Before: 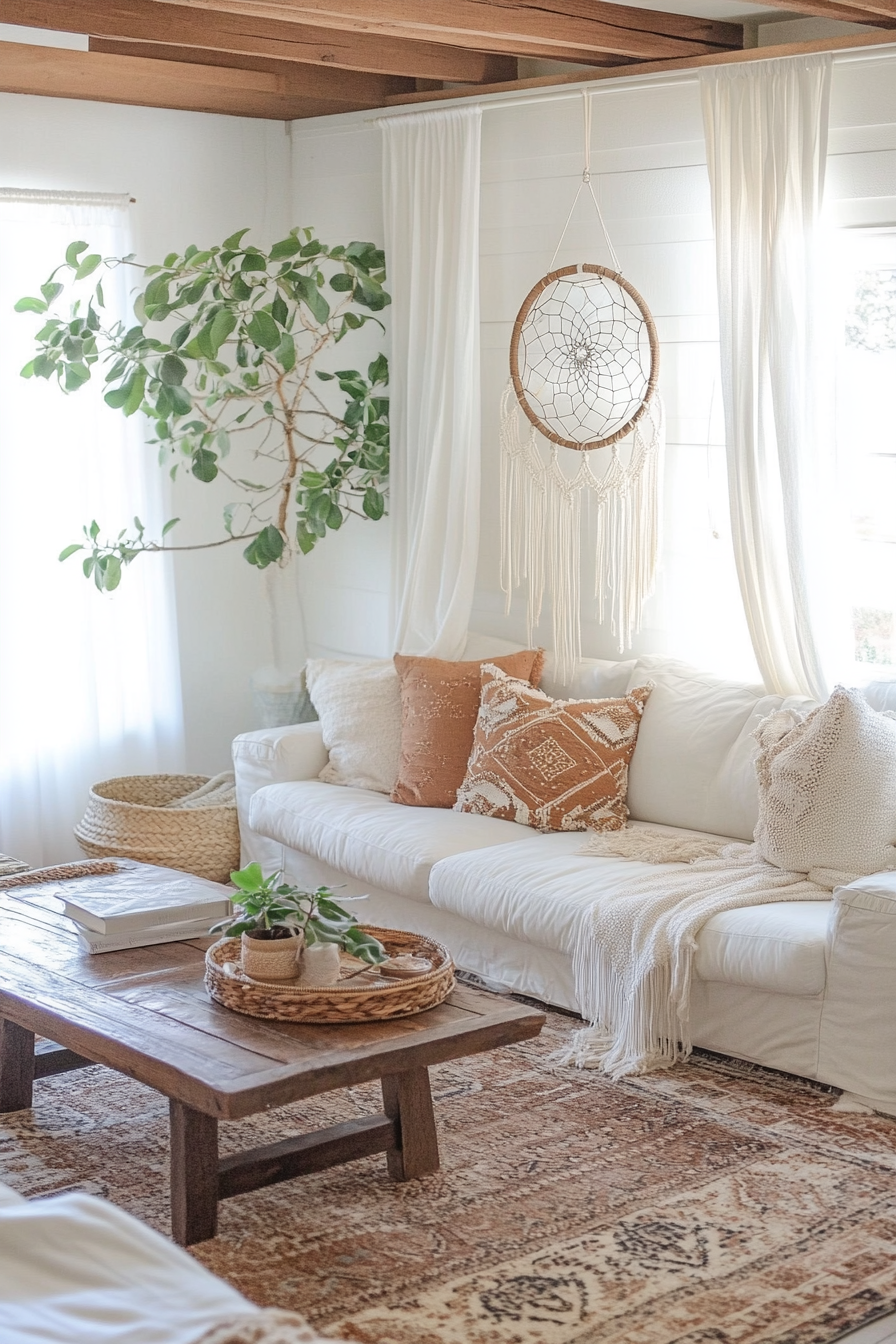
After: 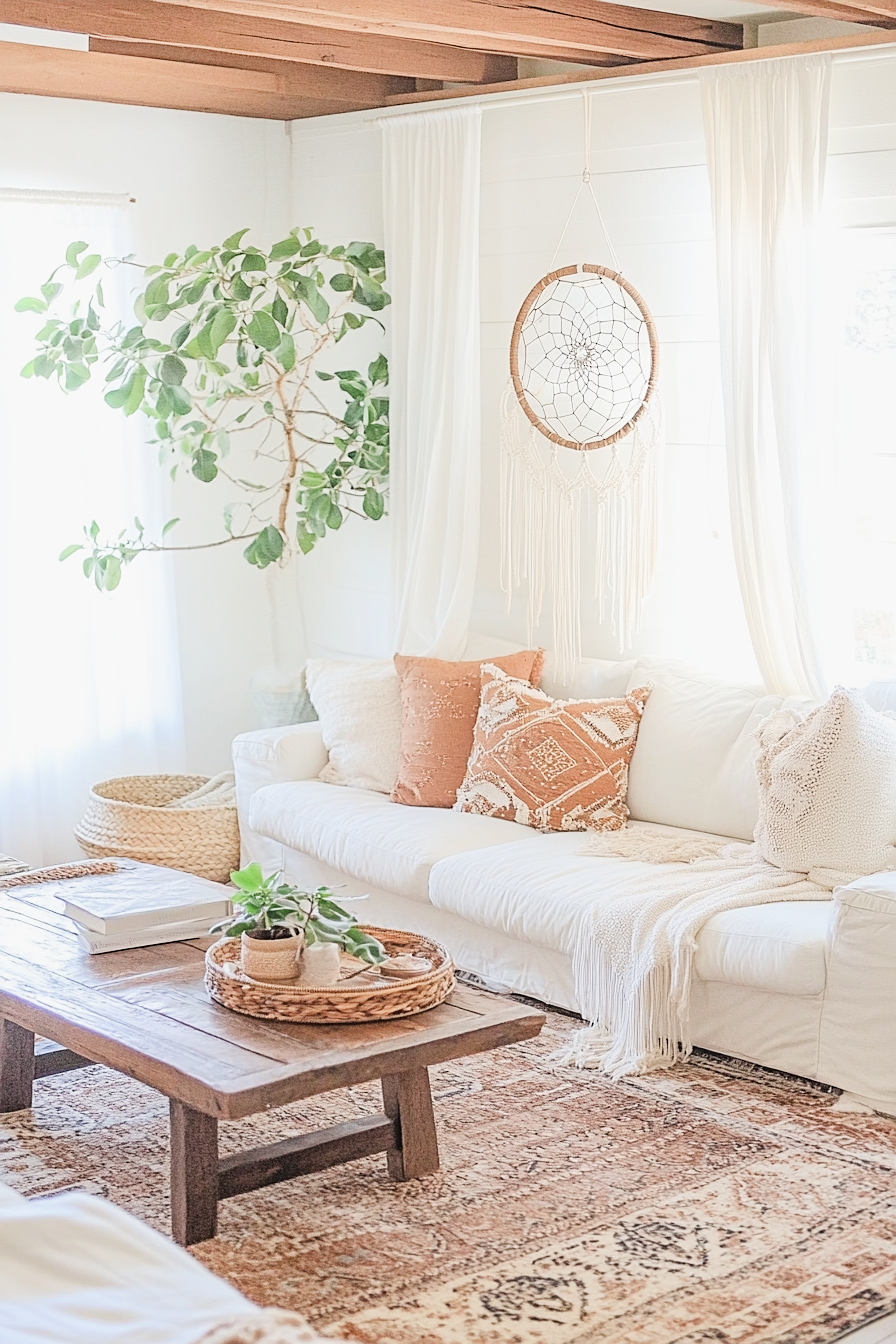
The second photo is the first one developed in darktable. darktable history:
exposure: black level correction -0.002, exposure 1.35 EV, compensate highlight preservation false
filmic rgb: black relative exposure -7.65 EV, white relative exposure 4.56 EV, hardness 3.61
sharpen: on, module defaults
